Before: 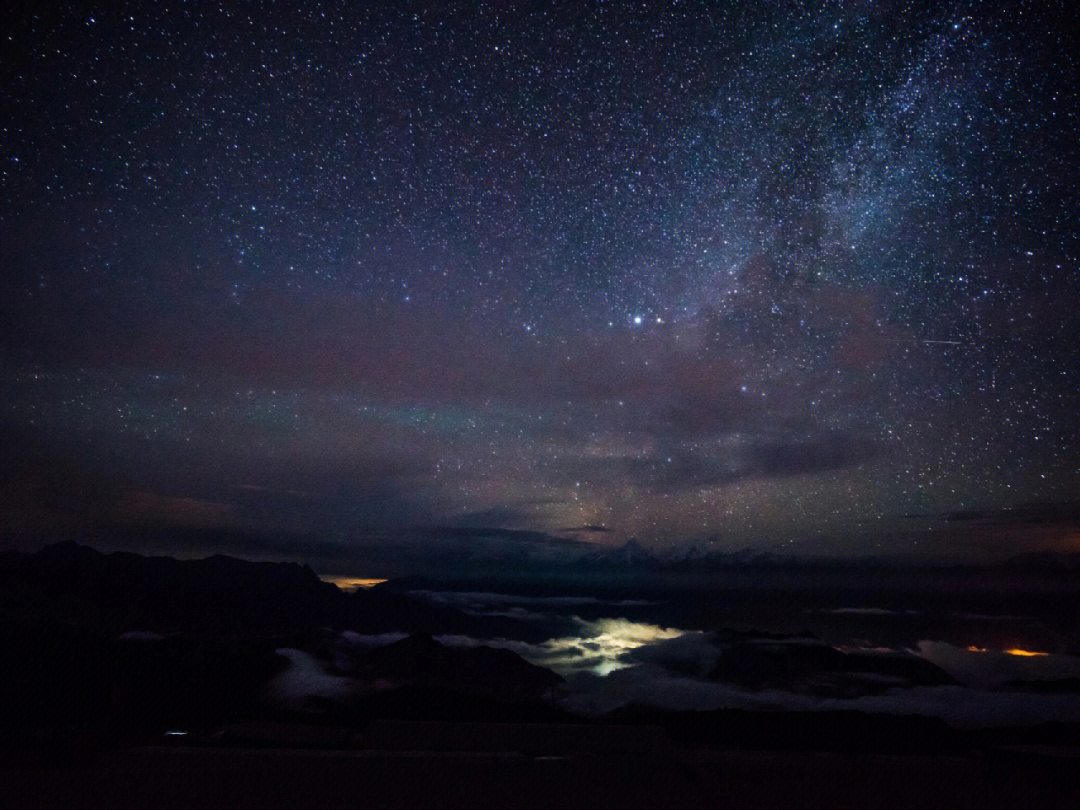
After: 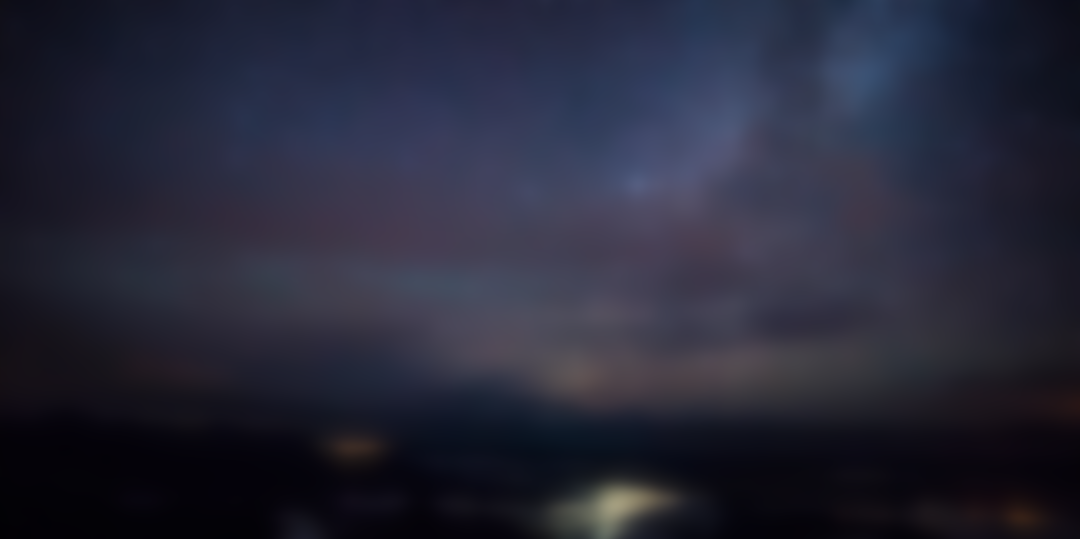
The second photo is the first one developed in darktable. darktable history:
lowpass: on, module defaults
crop: top 16.727%, bottom 16.727%
